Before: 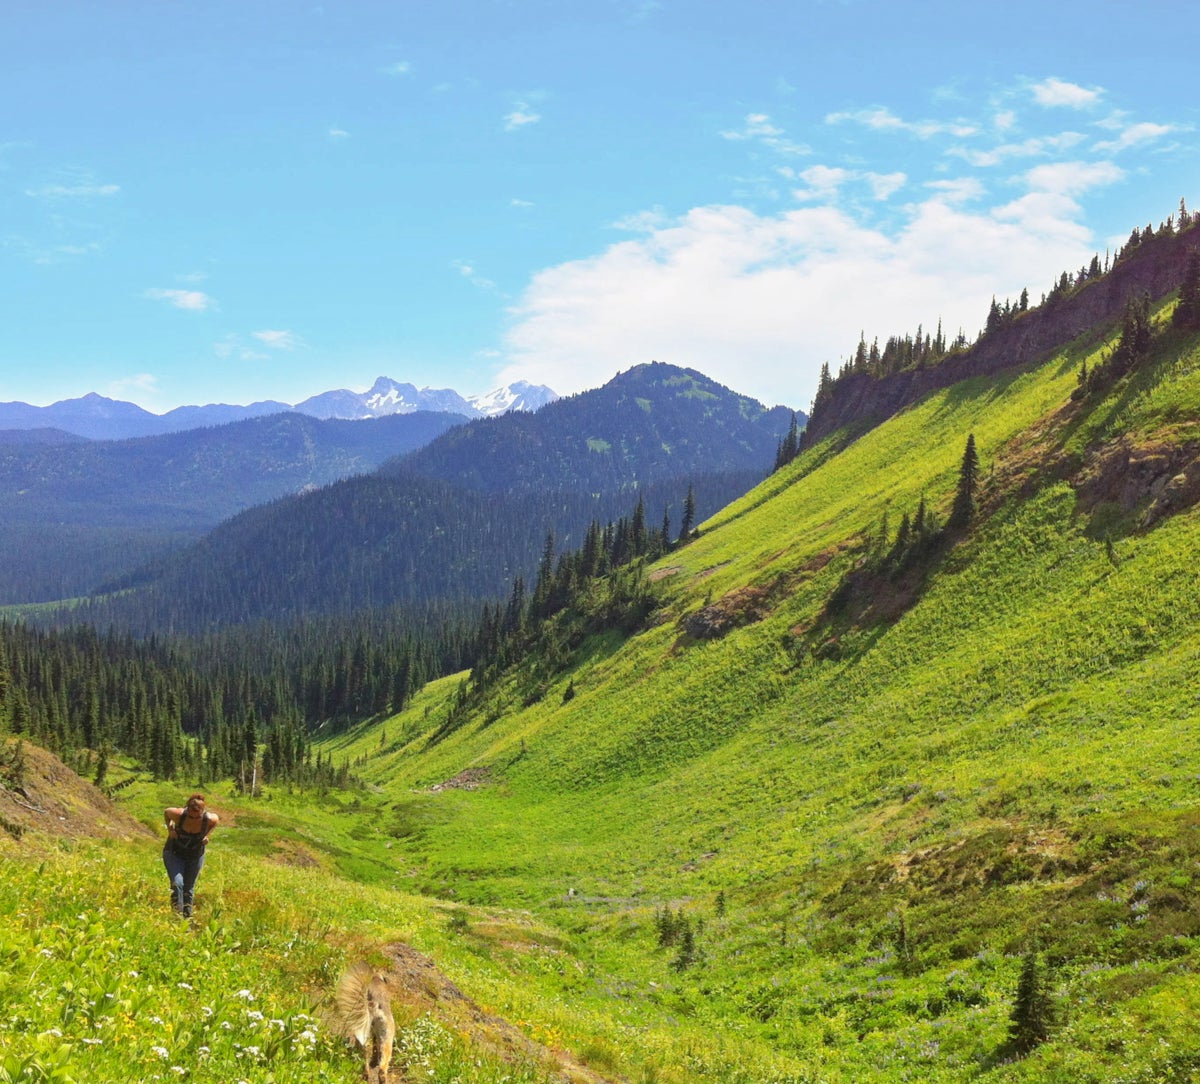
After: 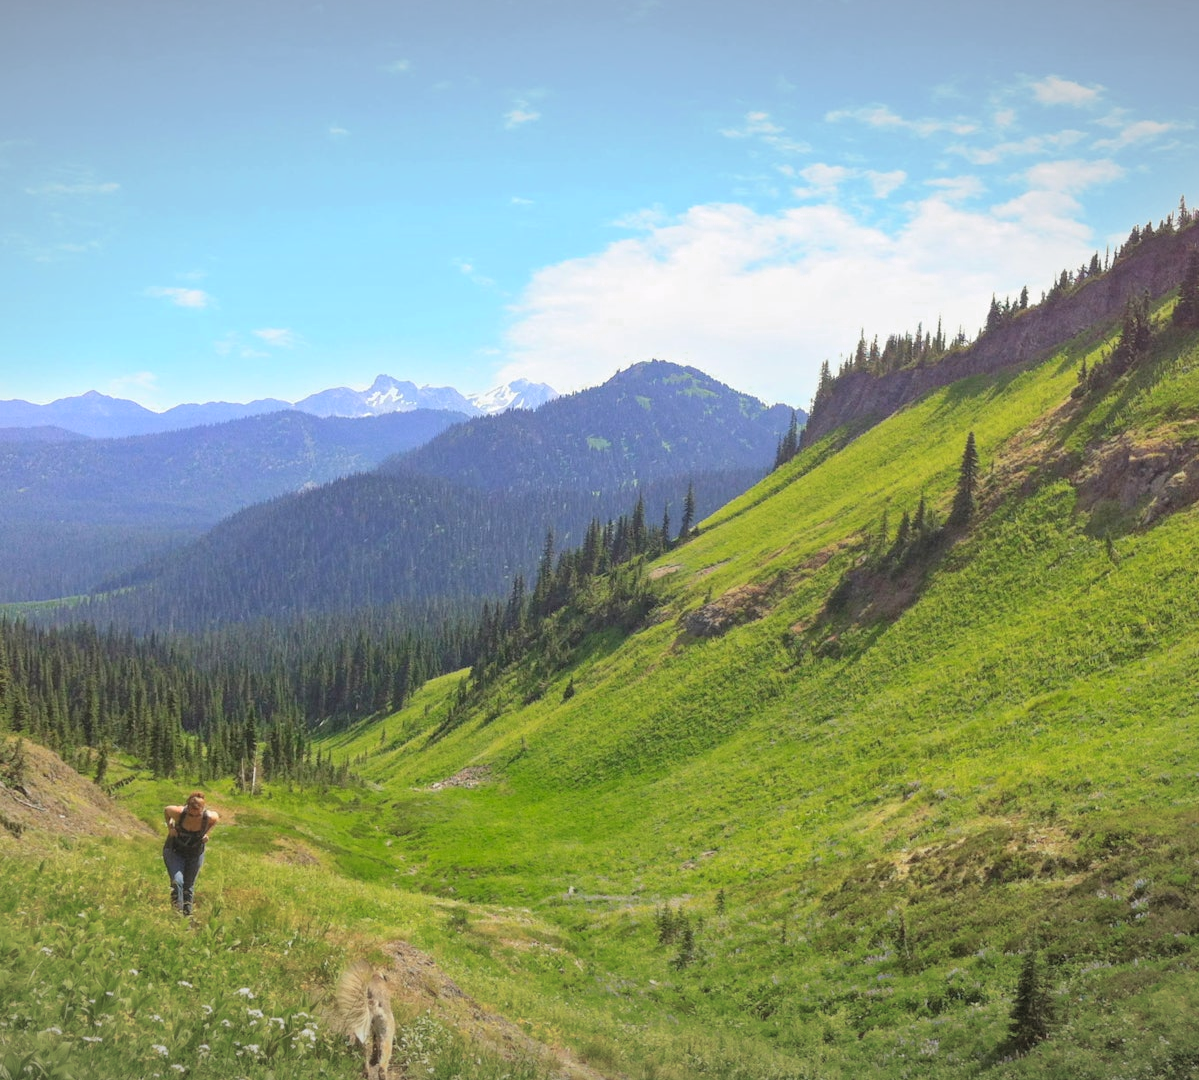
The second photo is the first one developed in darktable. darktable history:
contrast brightness saturation: brightness 0.152
crop: top 0.203%, bottom 0.129%
vignetting: fall-off start 98.95%, fall-off radius 100.39%, width/height ratio 1.428
color zones: curves: ch0 [(0, 0.558) (0.143, 0.548) (0.286, 0.447) (0.429, 0.259) (0.571, 0.5) (0.714, 0.5) (0.857, 0.593) (1, 0.558)]; ch1 [(0, 0.543) (0.01, 0.544) (0.12, 0.492) (0.248, 0.458) (0.5, 0.534) (0.748, 0.5) (0.99, 0.469) (1, 0.543)]; ch2 [(0, 0.507) (0.143, 0.522) (0.286, 0.505) (0.429, 0.5) (0.571, 0.5) (0.714, 0.5) (0.857, 0.5) (1, 0.507)]
